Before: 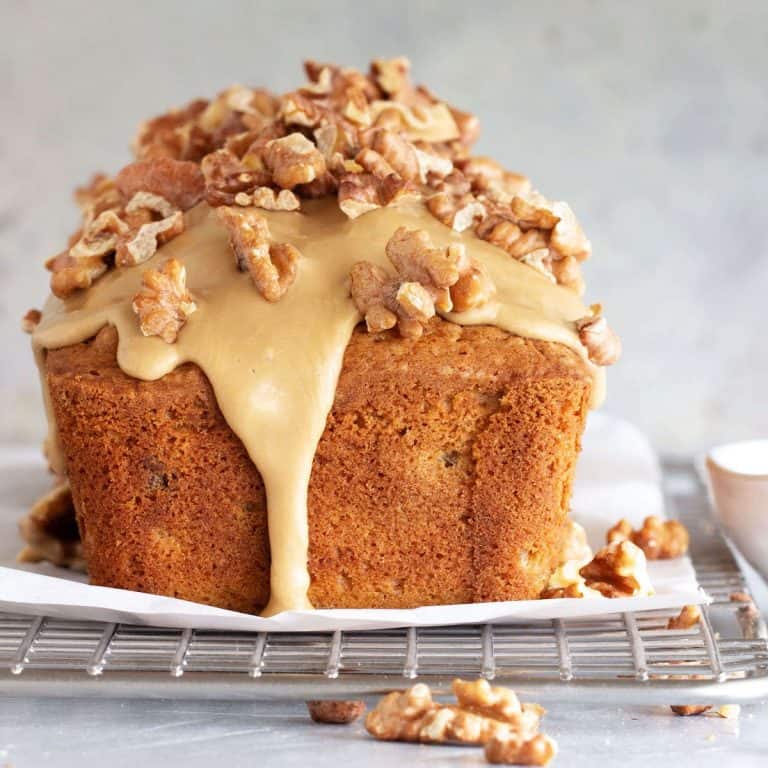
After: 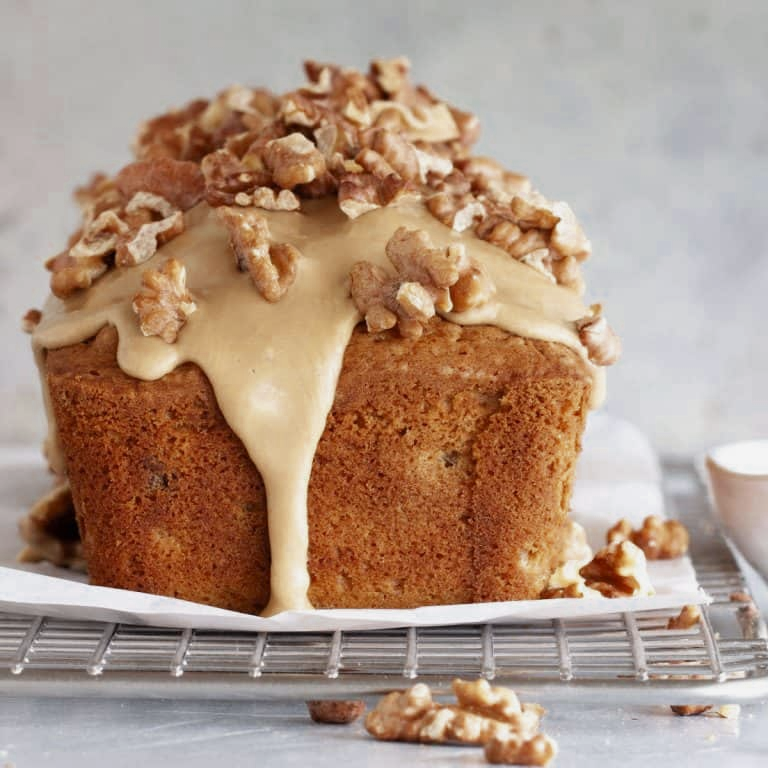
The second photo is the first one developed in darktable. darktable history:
exposure: exposure -0.151 EV, compensate highlight preservation false
color zones: curves: ch0 [(0, 0.5) (0.125, 0.4) (0.25, 0.5) (0.375, 0.4) (0.5, 0.4) (0.625, 0.35) (0.75, 0.35) (0.875, 0.5)]; ch1 [(0, 0.35) (0.125, 0.45) (0.25, 0.35) (0.375, 0.35) (0.5, 0.35) (0.625, 0.35) (0.75, 0.45) (0.875, 0.35)]; ch2 [(0, 0.6) (0.125, 0.5) (0.25, 0.5) (0.375, 0.6) (0.5, 0.6) (0.625, 0.5) (0.75, 0.5) (0.875, 0.5)]
